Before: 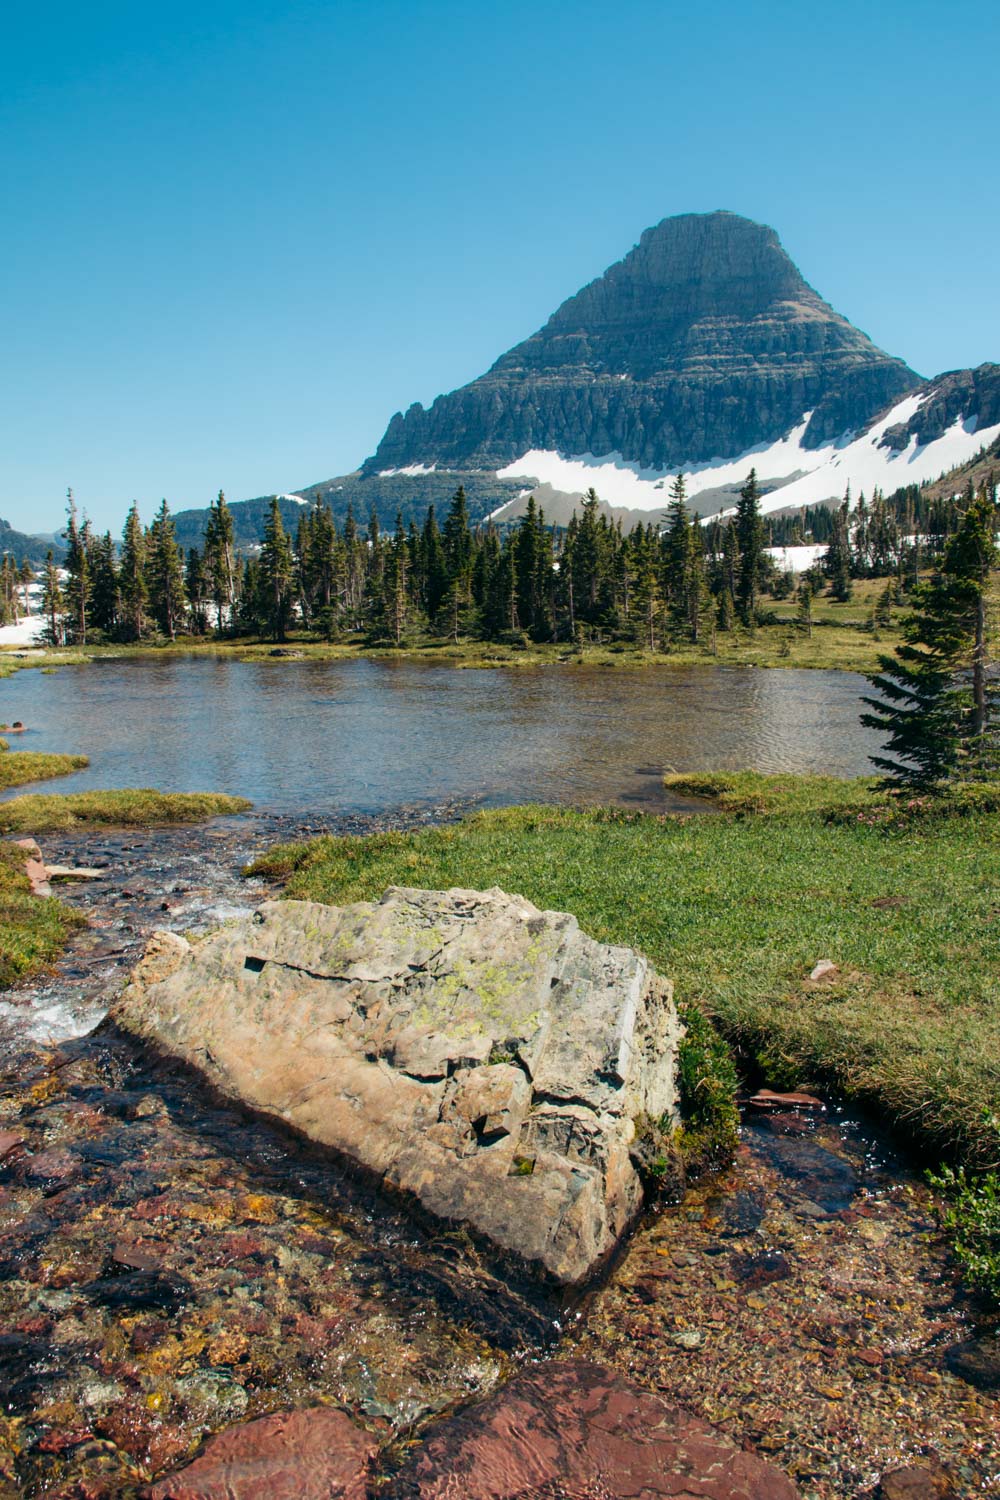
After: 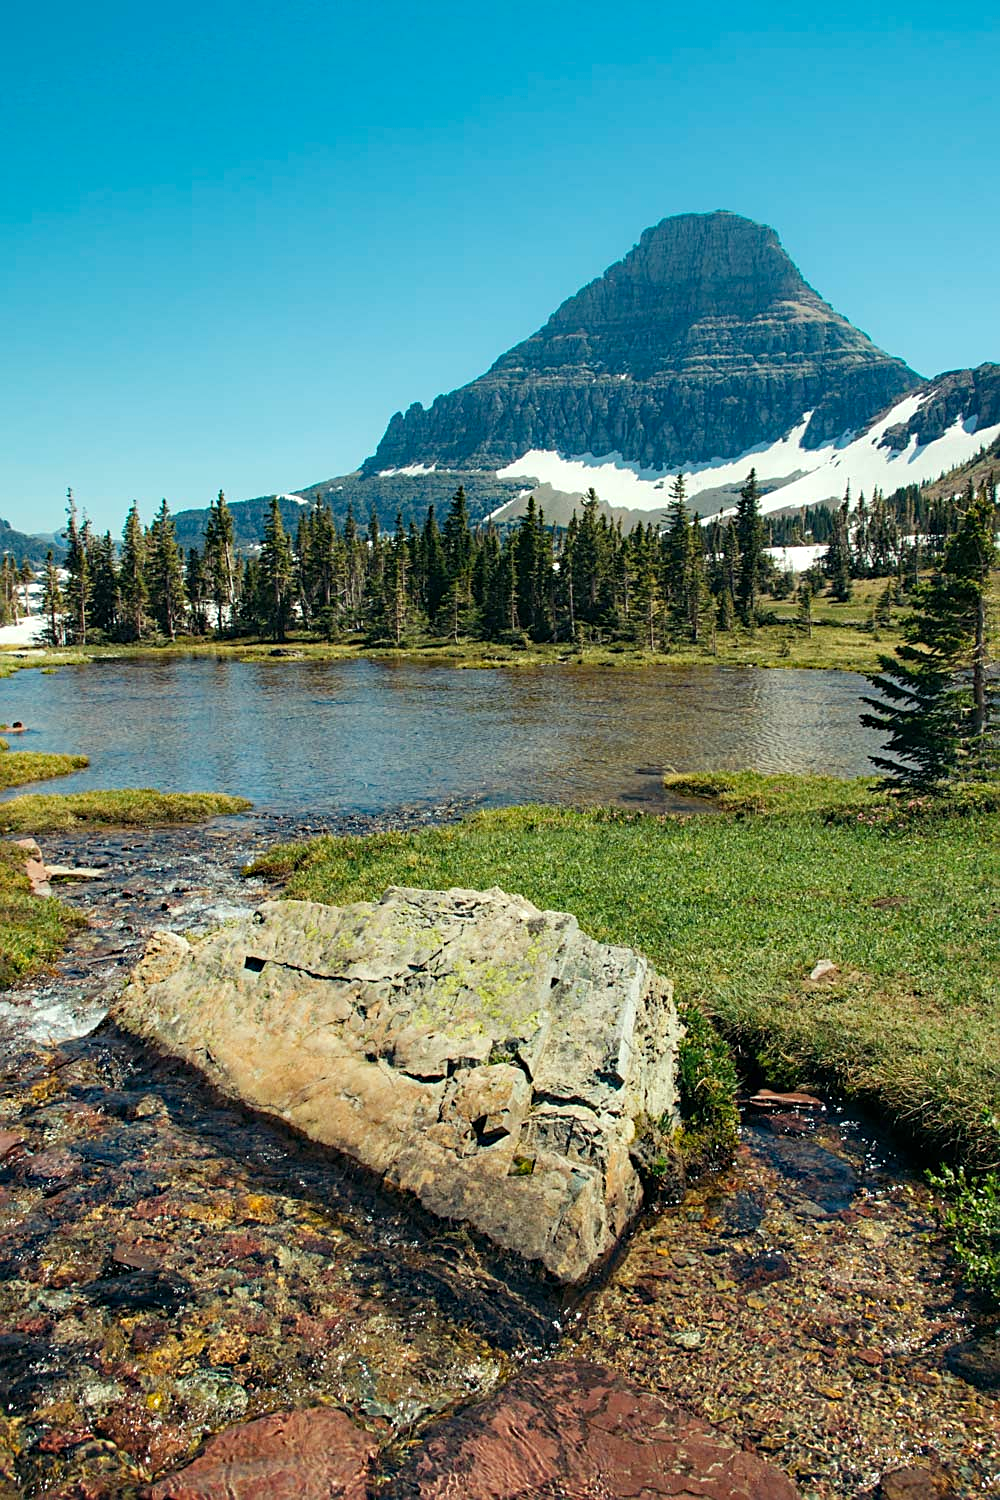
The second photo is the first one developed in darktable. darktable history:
base curve: curves: ch0 [(0, 0) (0.472, 0.508) (1, 1)], preserve colors none
haze removal: strength 0.303, distance 0.25, adaptive false
exposure: exposure 0.131 EV, compensate highlight preservation false
sharpen: amount 0.495
color correction: highlights a* -4.83, highlights b* 5.04, saturation 0.969
